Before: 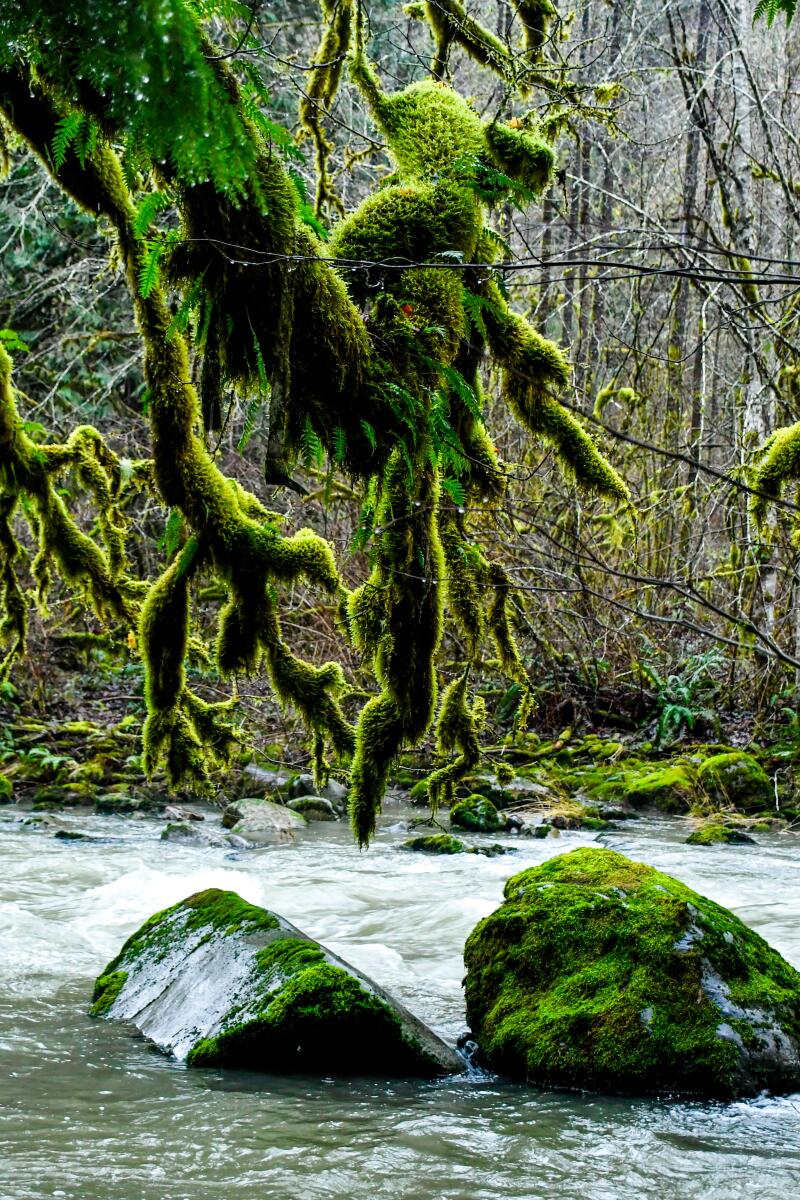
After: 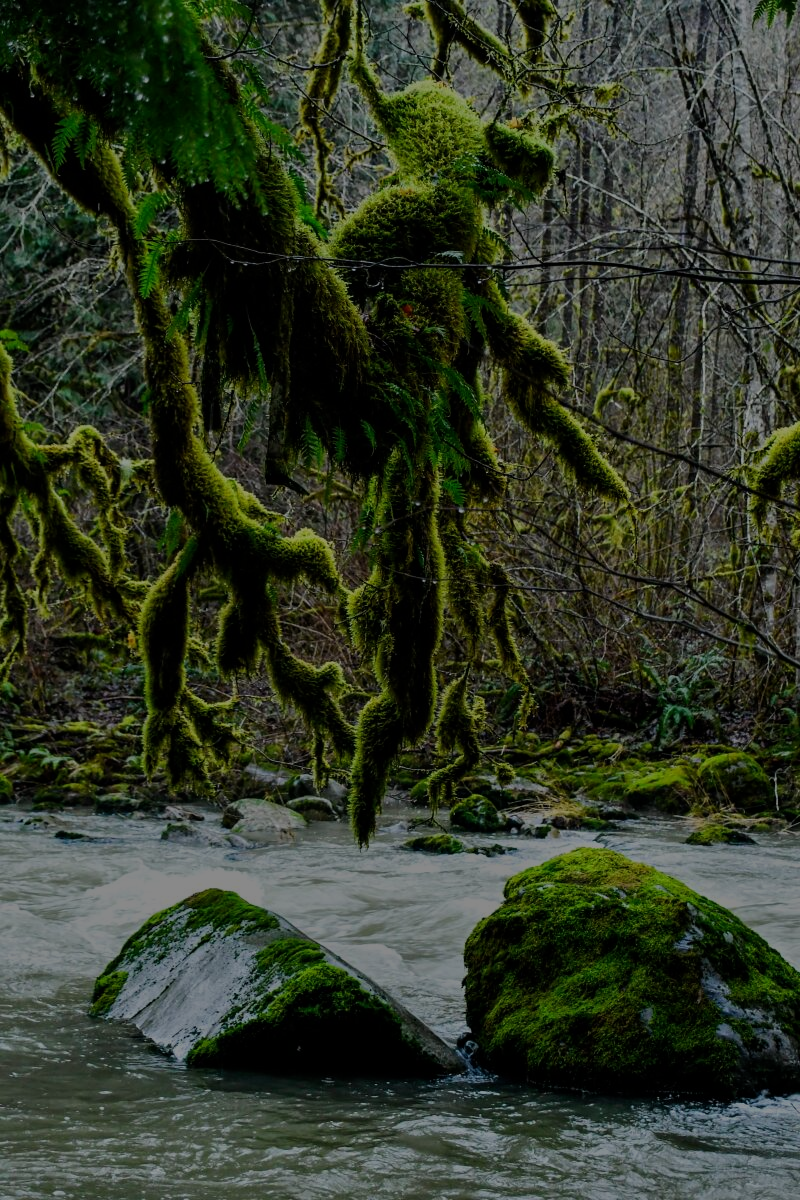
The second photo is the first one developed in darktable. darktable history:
tone equalizer: -8 EV -1.98 EV, -7 EV -1.97 EV, -6 EV -1.99 EV, -5 EV -1.99 EV, -4 EV -1.99 EV, -3 EV -2 EV, -2 EV -2 EV, -1 EV -1.63 EV, +0 EV -1.99 EV
